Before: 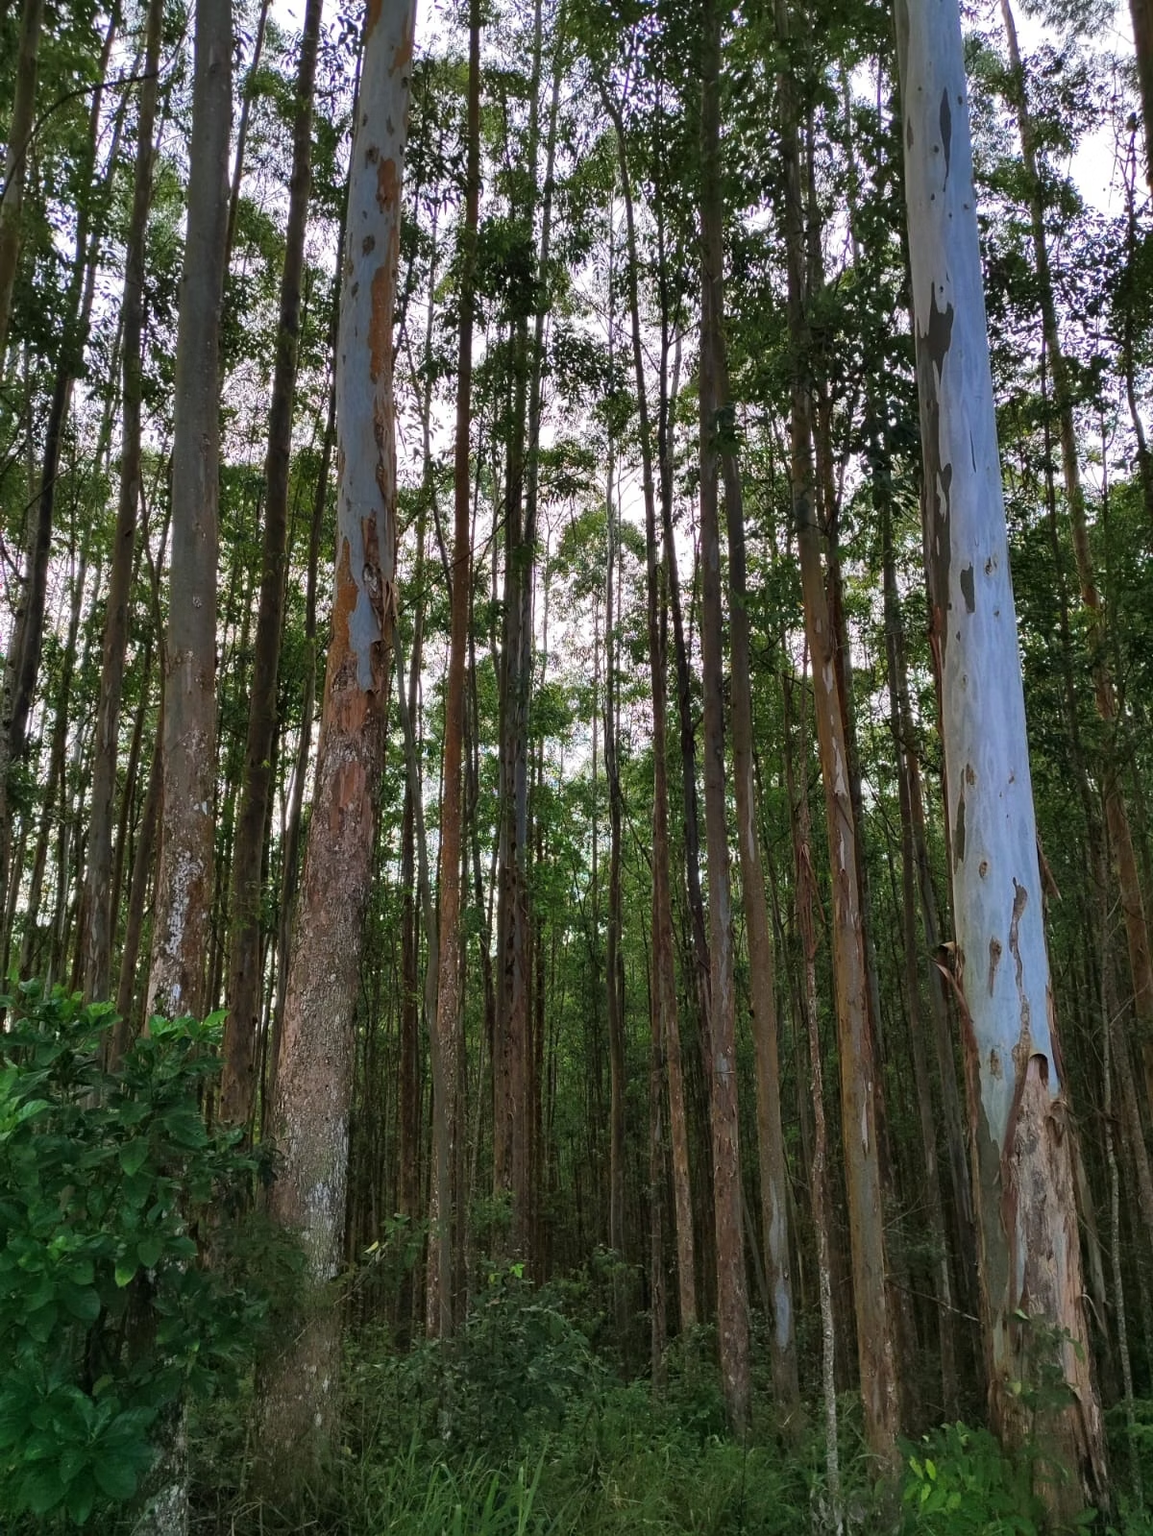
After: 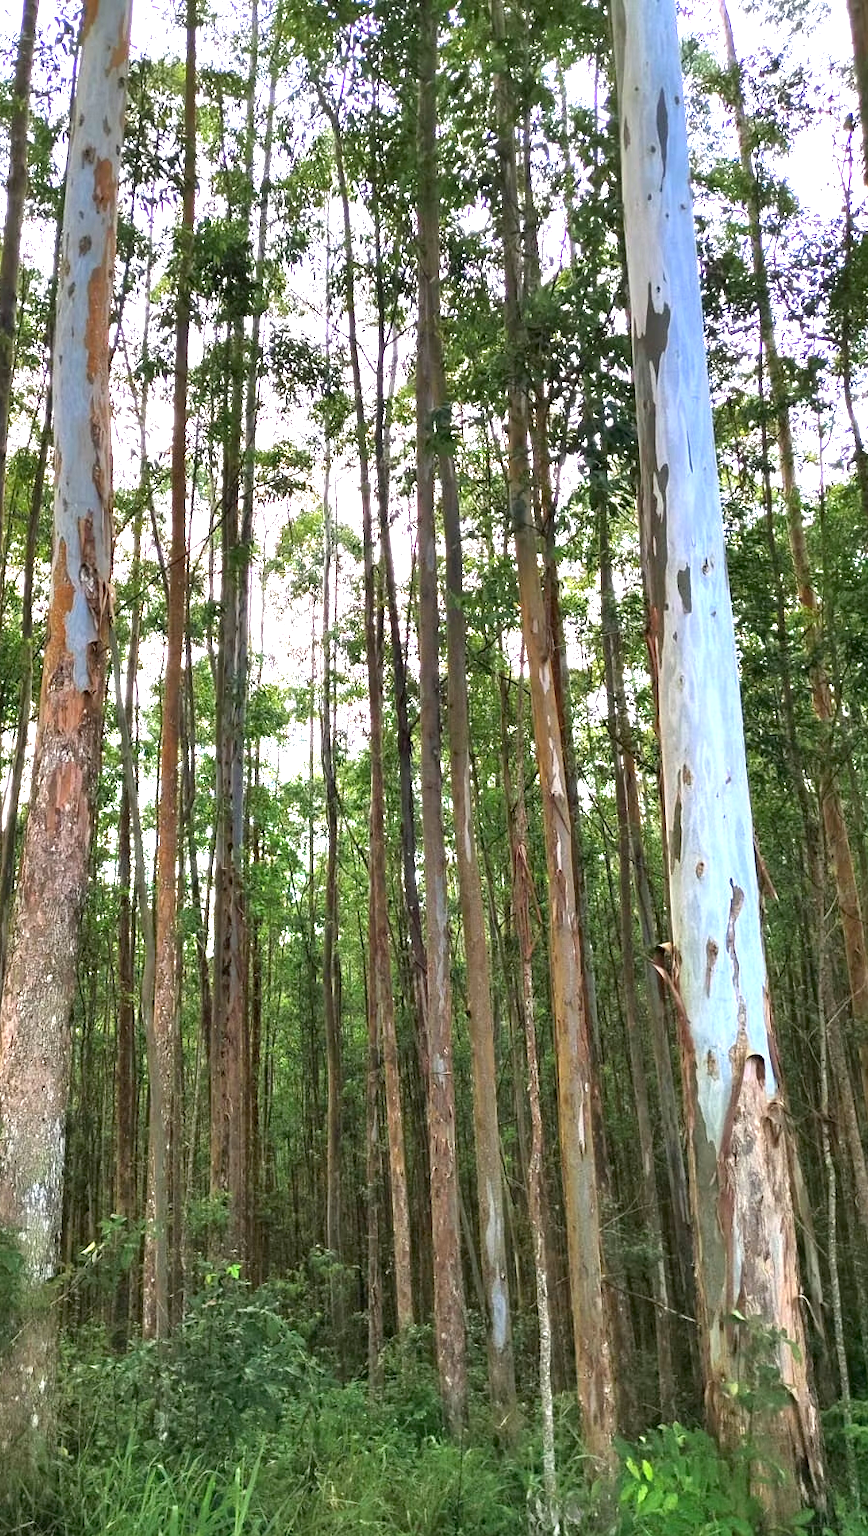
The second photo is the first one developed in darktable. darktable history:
crop and rotate: left 24.6%
exposure: black level correction 0.001, exposure 1.719 EV, compensate exposure bias true, compensate highlight preservation false
